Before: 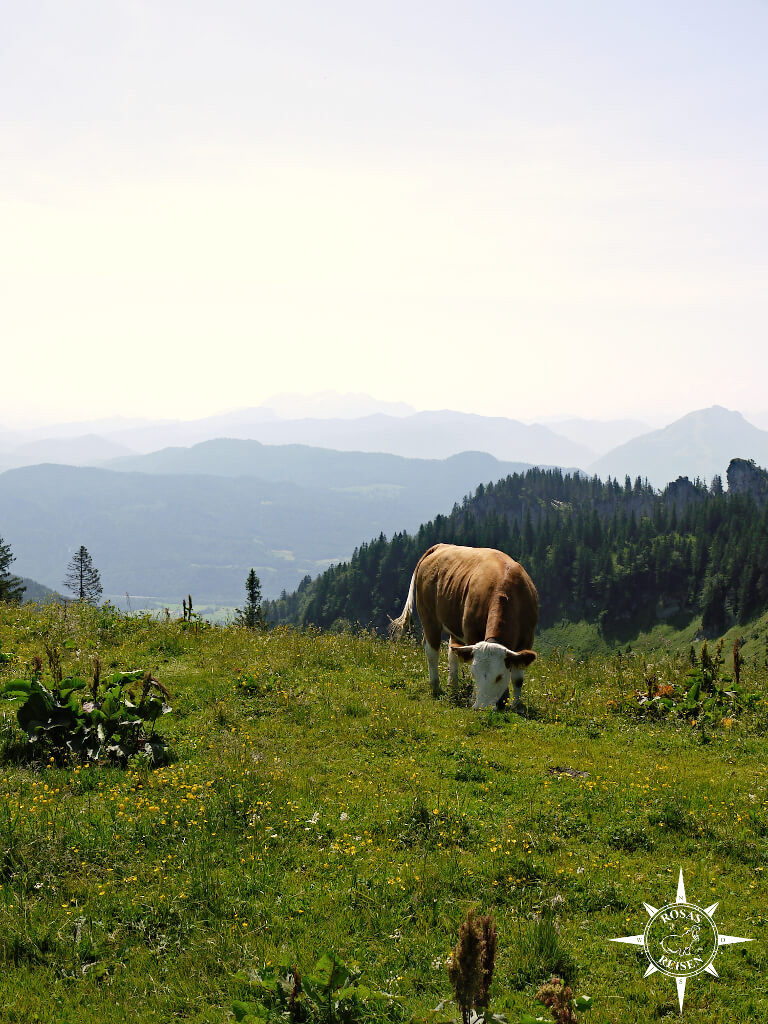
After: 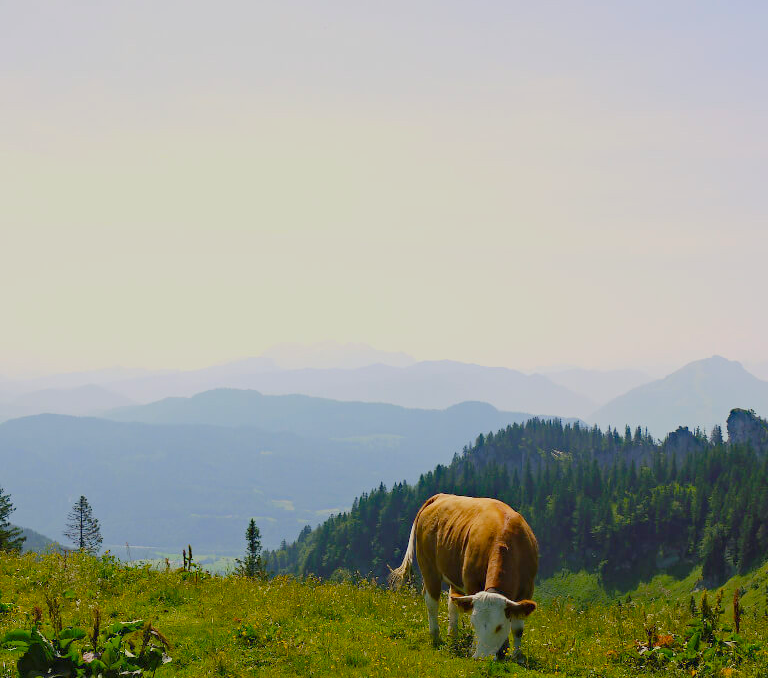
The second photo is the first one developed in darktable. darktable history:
color balance rgb: linear chroma grading › global chroma 0.254%, perceptual saturation grading › global saturation 30.025%, global vibrance 24.559%, contrast -25.061%
crop and rotate: top 4.941%, bottom 28.802%
